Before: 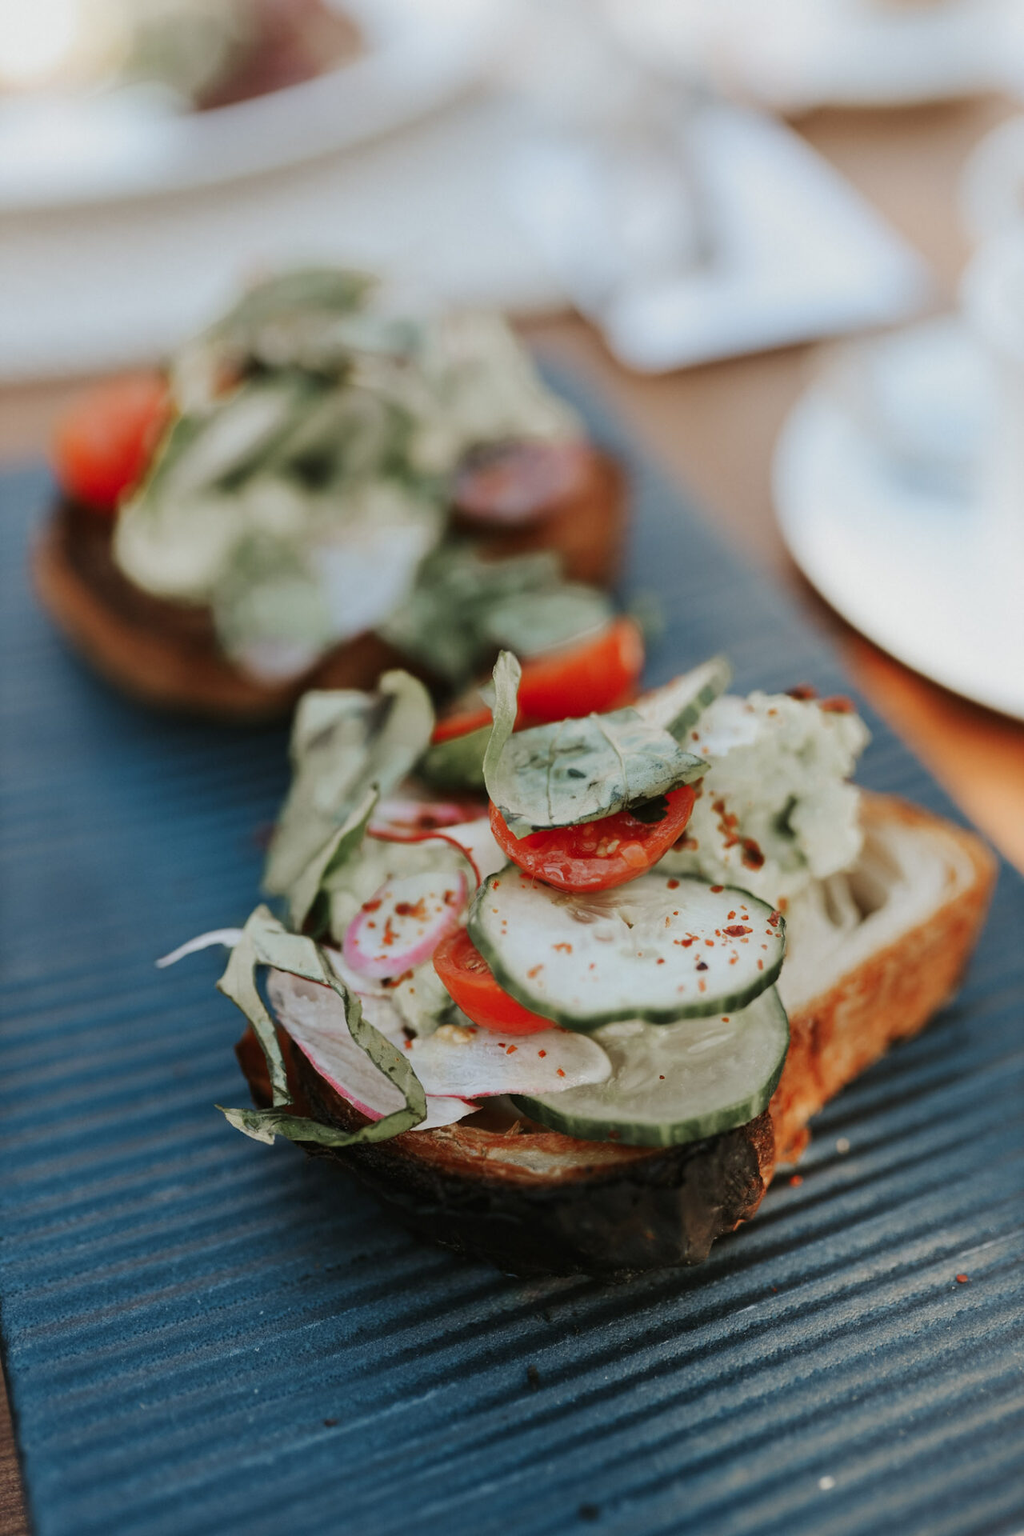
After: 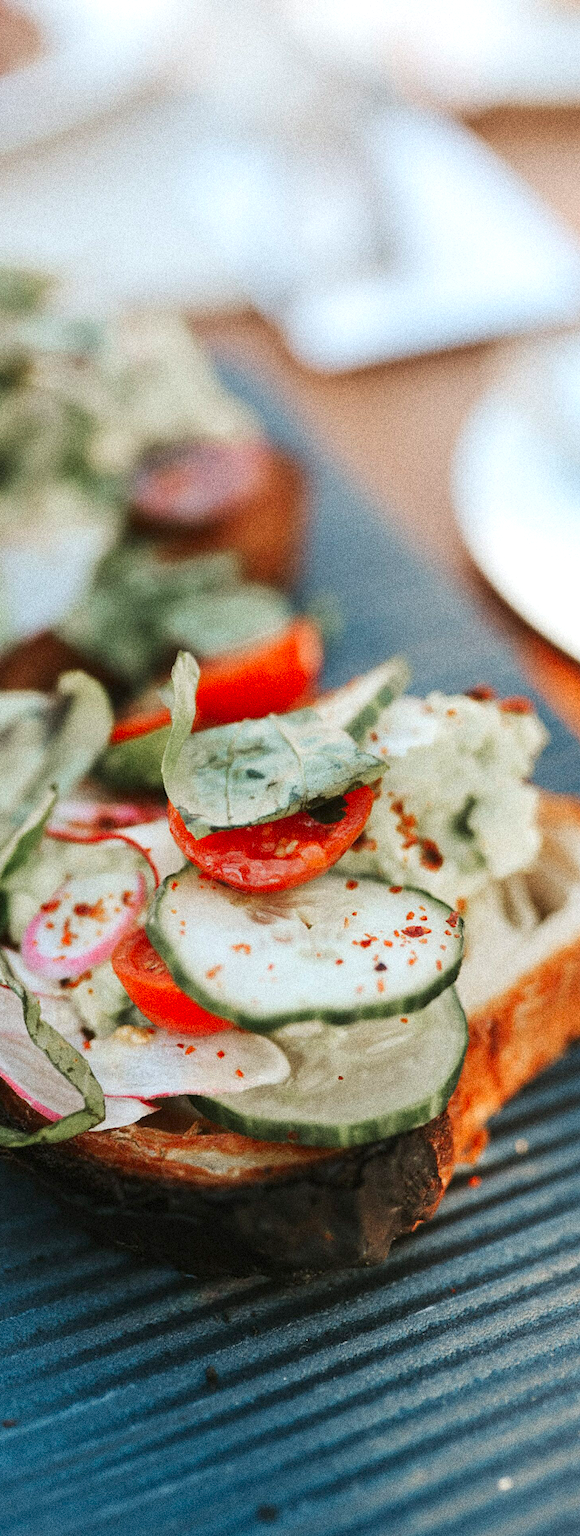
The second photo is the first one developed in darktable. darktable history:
grain: coarseness 14.49 ISO, strength 48.04%, mid-tones bias 35%
exposure: black level correction 0, exposure 0.5 EV, compensate exposure bias true, compensate highlight preservation false
crop: left 31.458%, top 0%, right 11.876%
